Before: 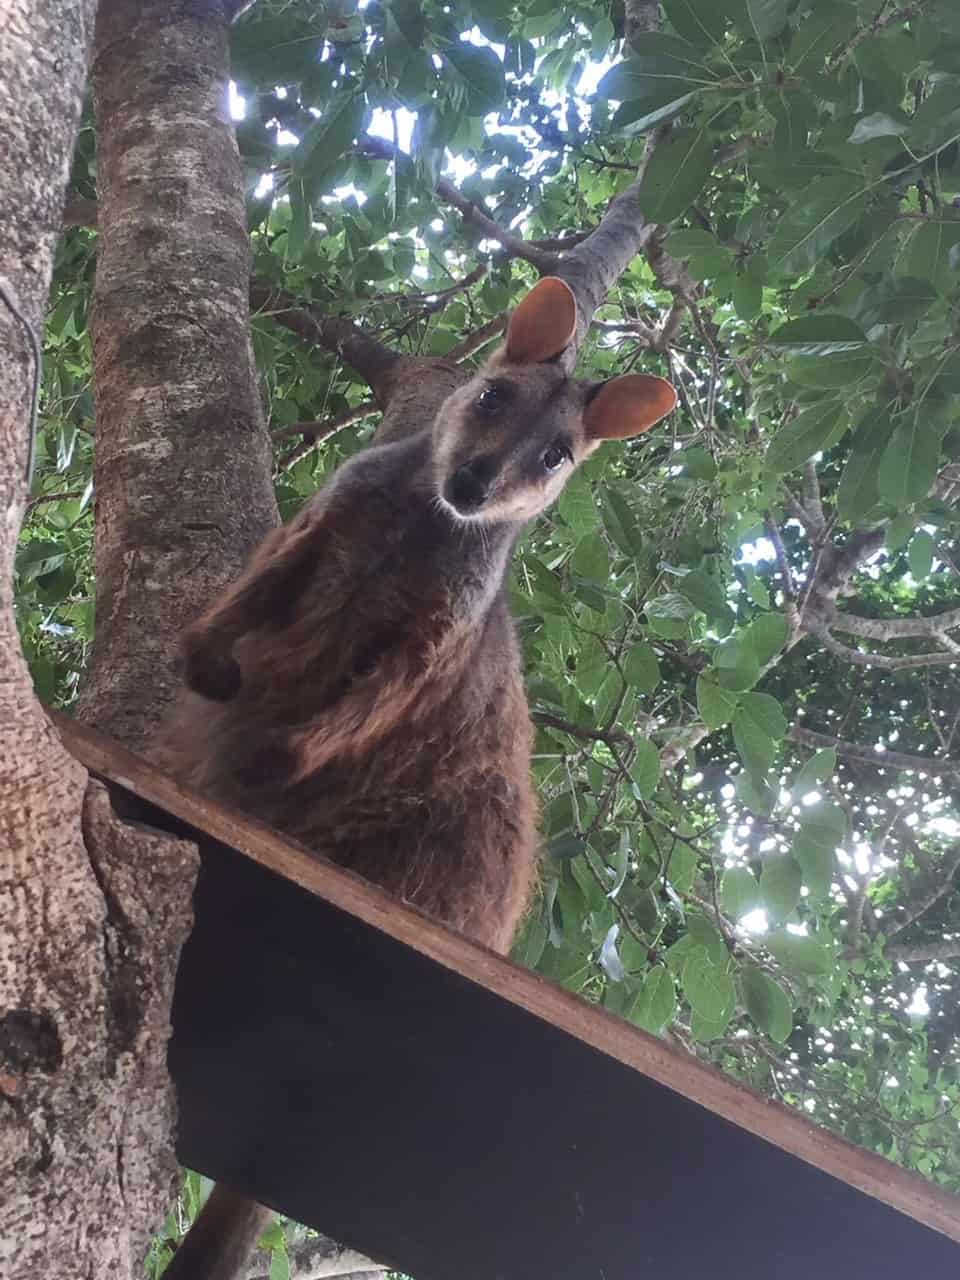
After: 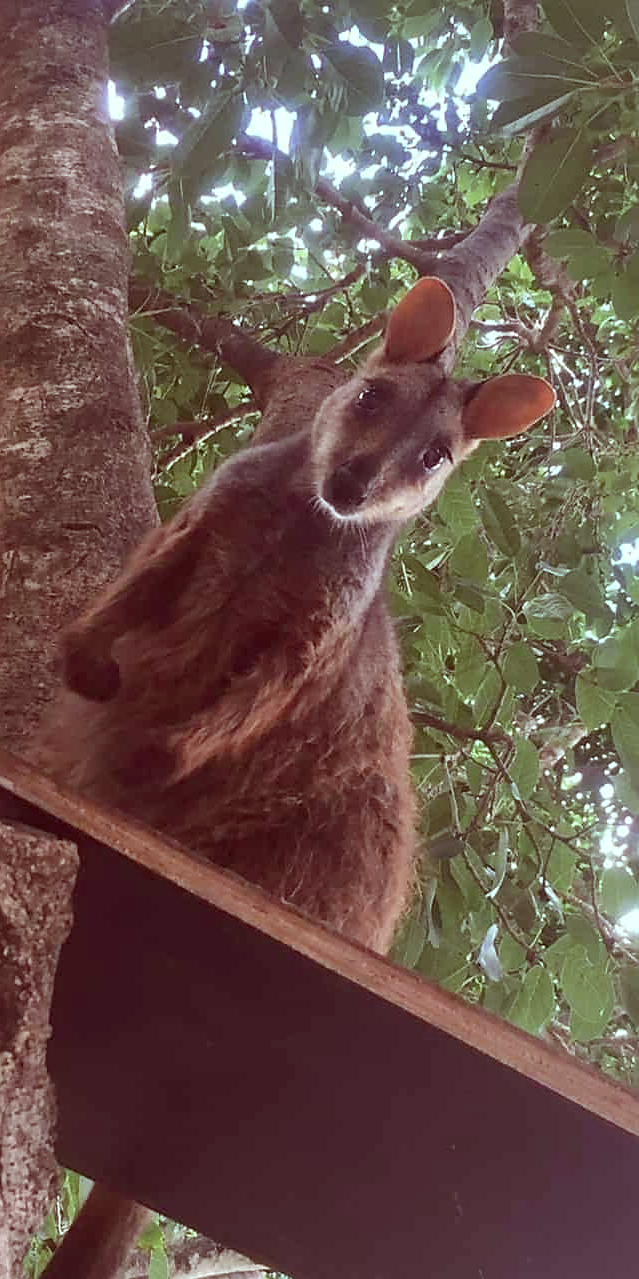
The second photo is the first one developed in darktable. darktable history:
color correction: highlights a* -7.23, highlights b* -0.161, shadows a* 20.08, shadows b* 11.73
crop and rotate: left 12.648%, right 20.685%
sharpen: radius 1.864, amount 0.398, threshold 1.271
